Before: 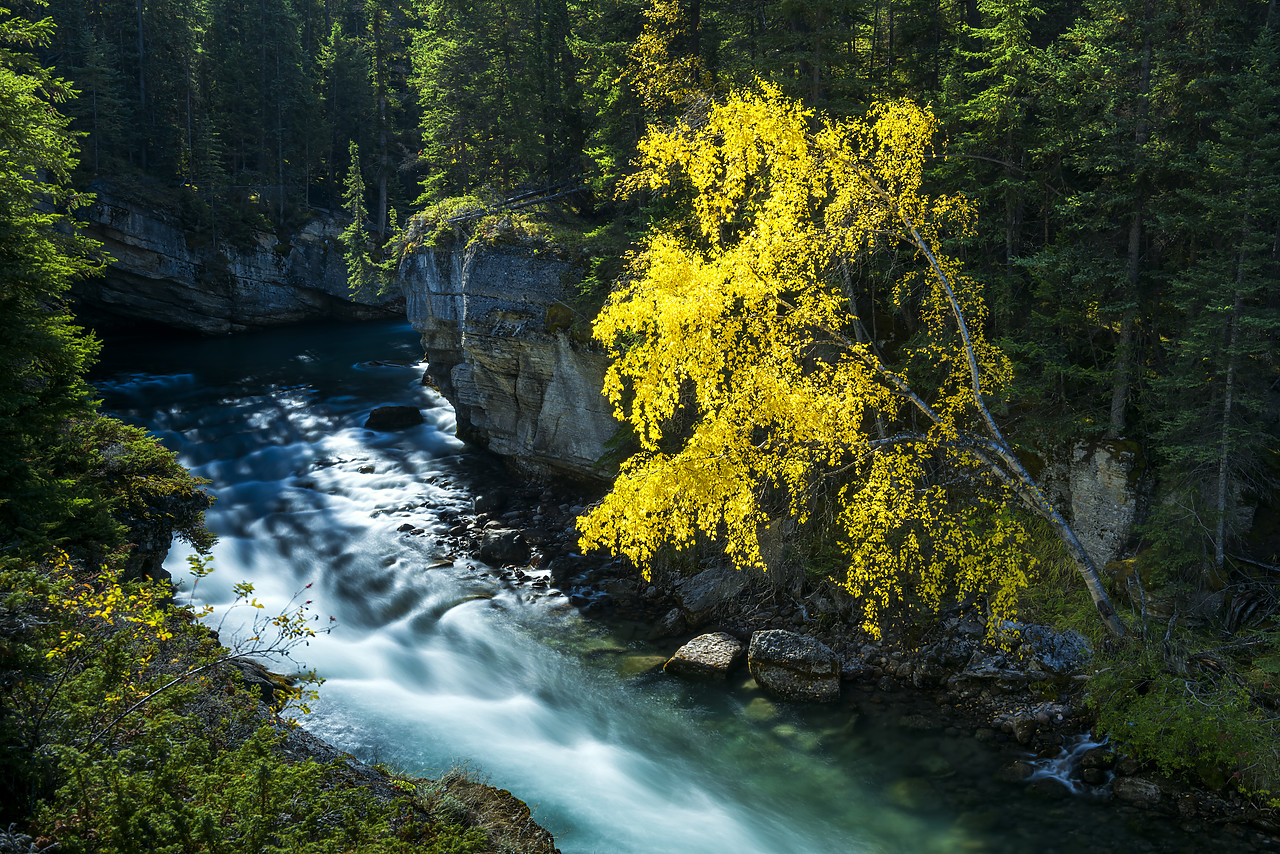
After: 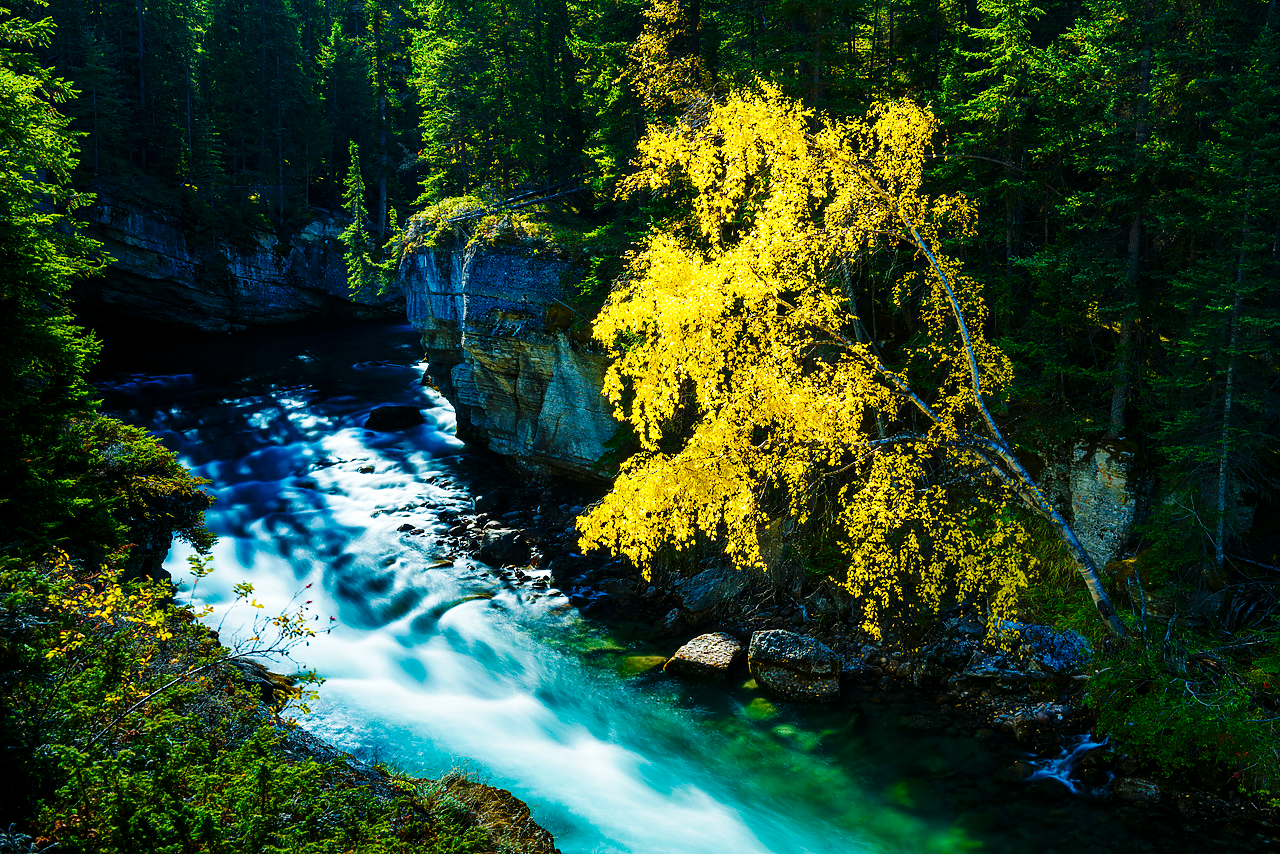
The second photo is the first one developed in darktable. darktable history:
color balance rgb: perceptual saturation grading › global saturation 43.746%, perceptual saturation grading › highlights -50.413%, perceptual saturation grading › shadows 30.302%, global vibrance 20%
base curve: curves: ch0 [(0, 0) (0.036, 0.025) (0.121, 0.166) (0.206, 0.329) (0.605, 0.79) (1, 1)], preserve colors none
contrast equalizer: octaves 7, y [[0.5 ×6], [0.5 ×6], [0.5 ×6], [0 ×6], [0, 0.039, 0.251, 0.29, 0.293, 0.292]], mix -0.296
